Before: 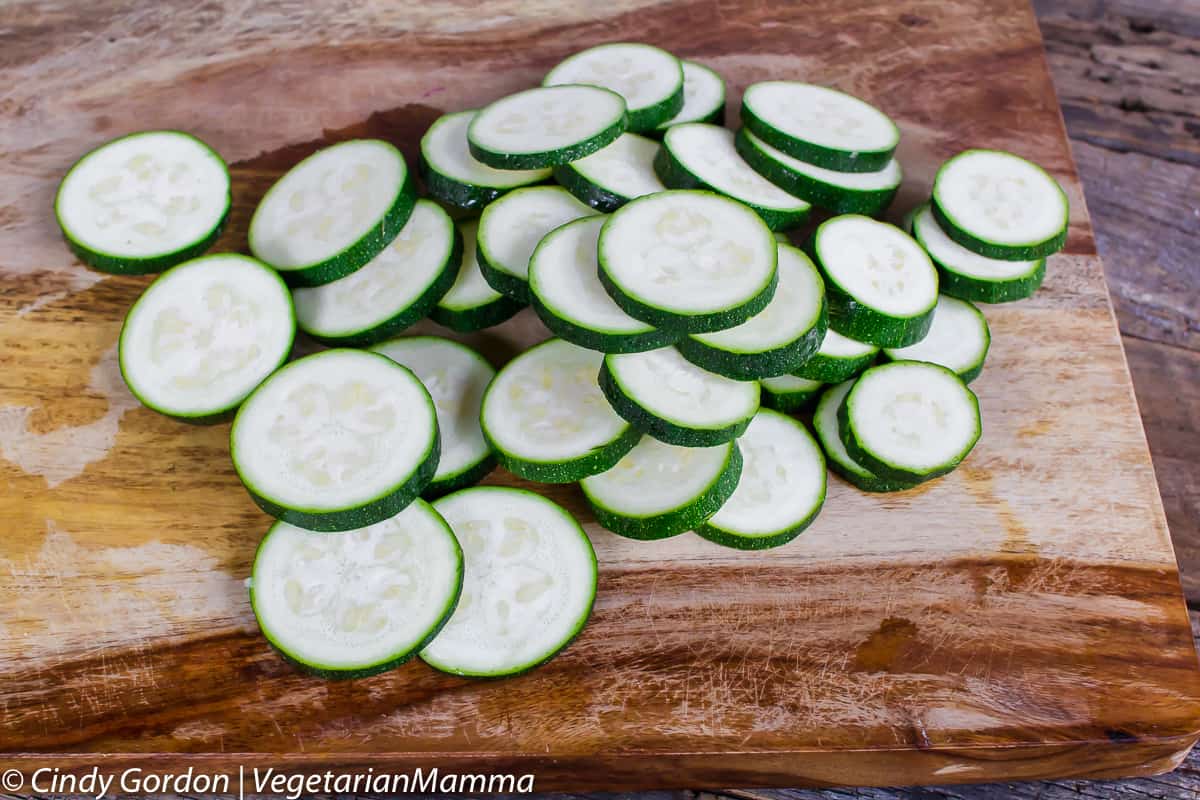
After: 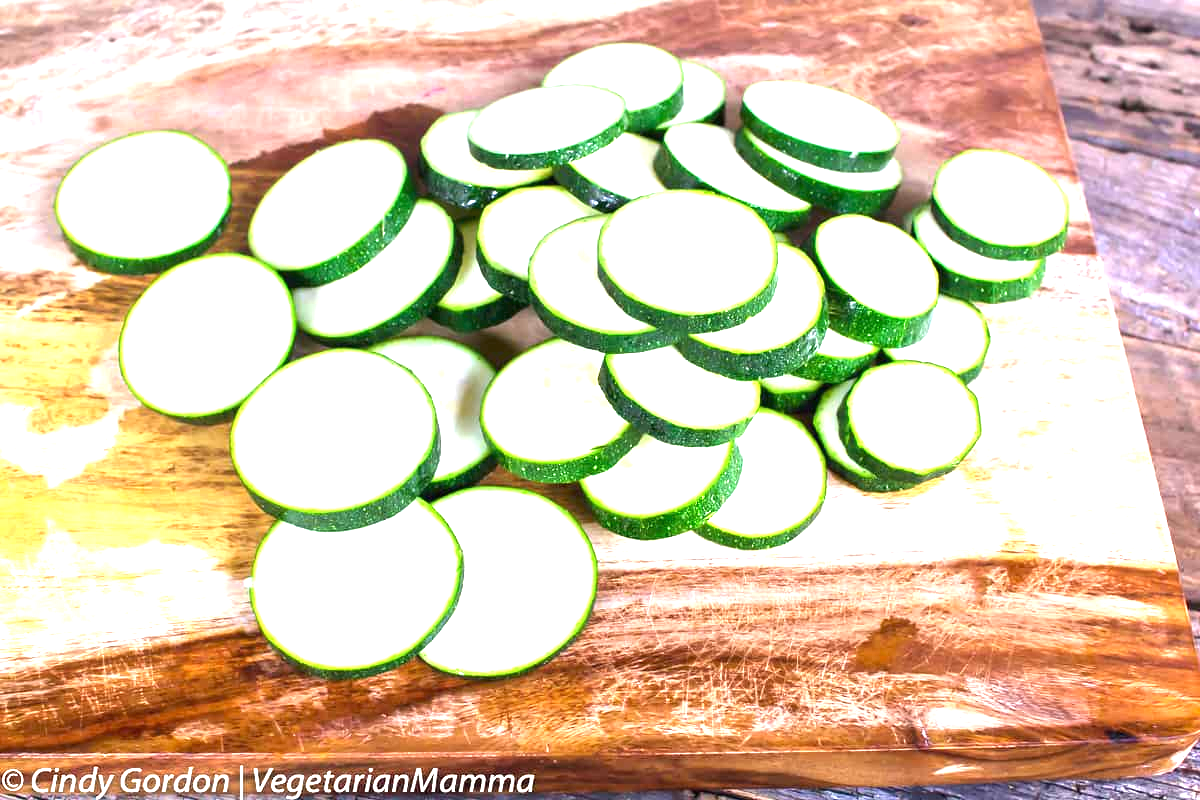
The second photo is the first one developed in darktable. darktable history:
exposure: black level correction 0, exposure 1.909 EV, compensate exposure bias true, compensate highlight preservation false
